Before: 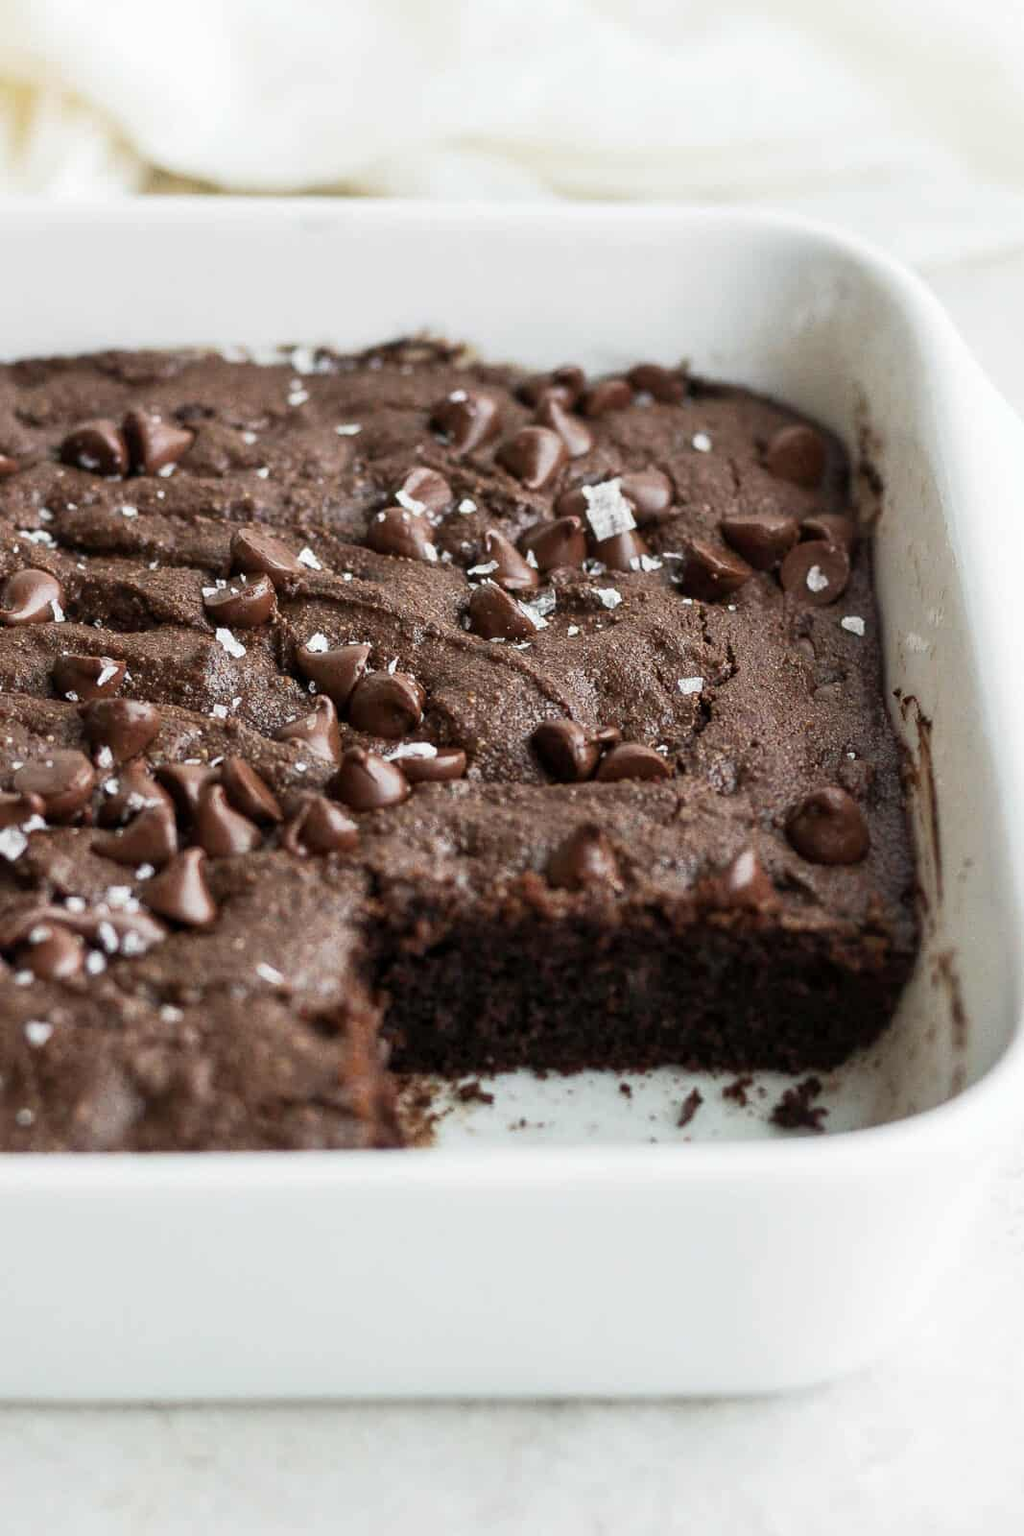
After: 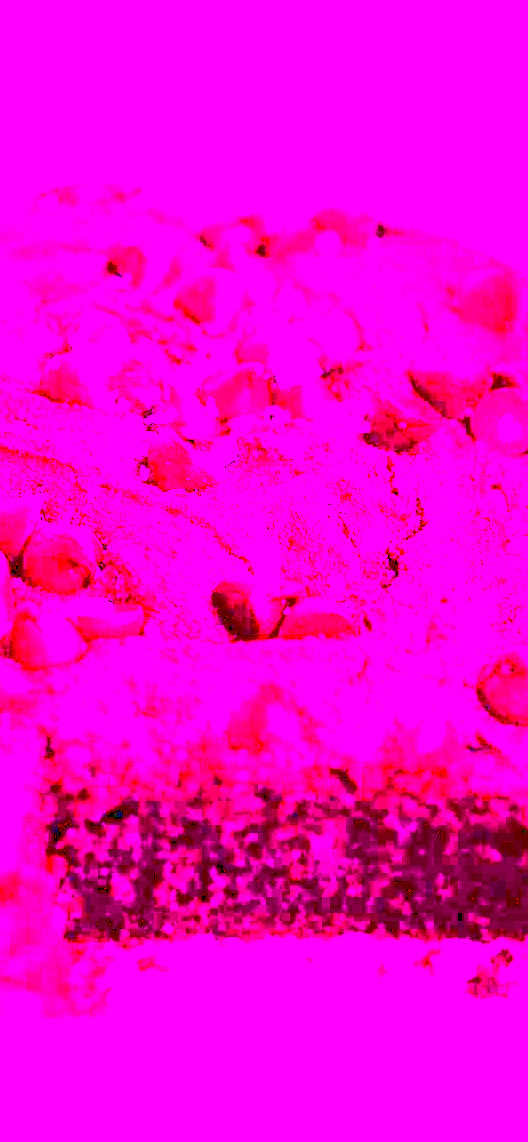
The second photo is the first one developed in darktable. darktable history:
color zones: curves: ch1 [(0.25, 0.5) (0.747, 0.71)]
sharpen: on, module defaults
white balance: red 8, blue 8
crop: left 32.075%, top 10.976%, right 18.355%, bottom 17.596%
tone curve: curves: ch0 [(0, 0.148) (0.191, 0.225) (0.39, 0.373) (0.669, 0.716) (0.847, 0.818) (1, 0.839)]
